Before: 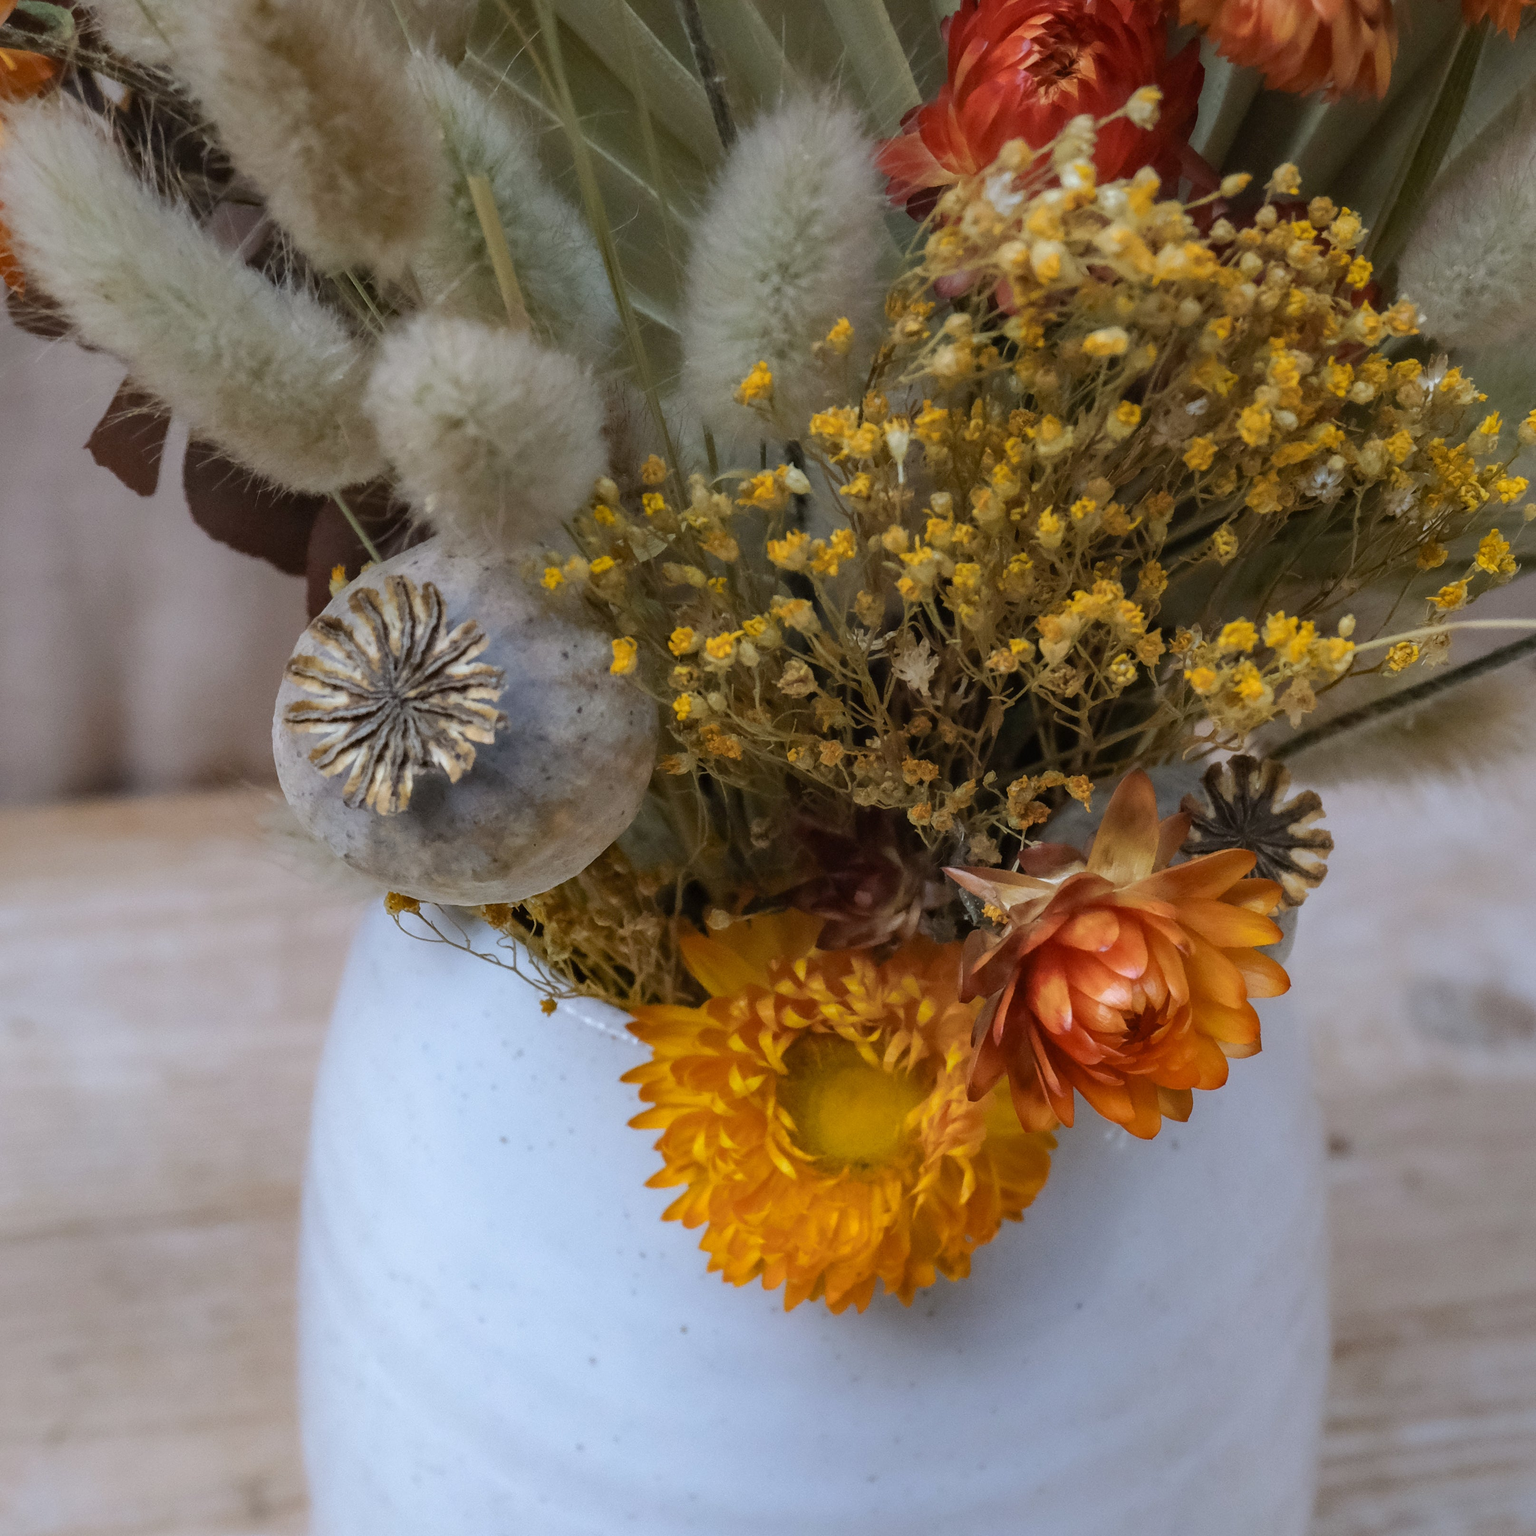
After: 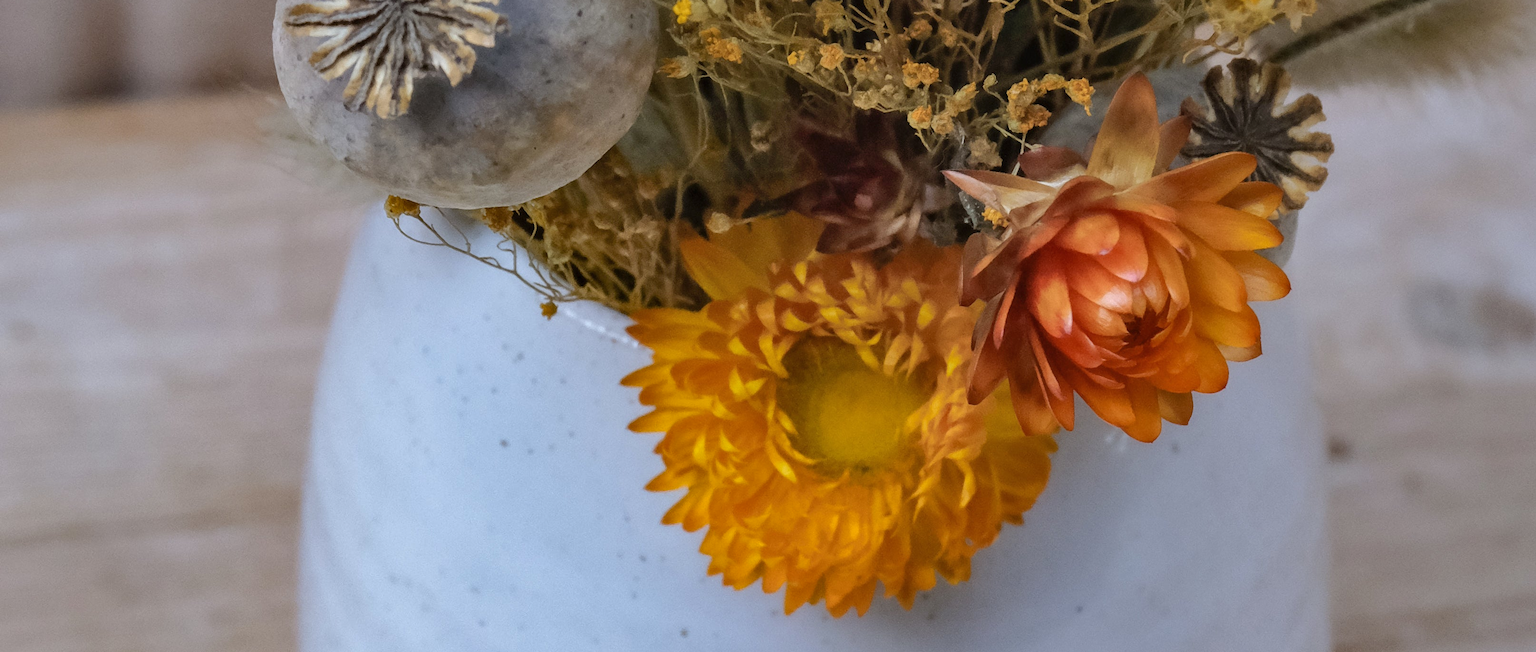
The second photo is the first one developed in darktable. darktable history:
shadows and highlights: soften with gaussian
crop: top 45.375%, bottom 12.158%
